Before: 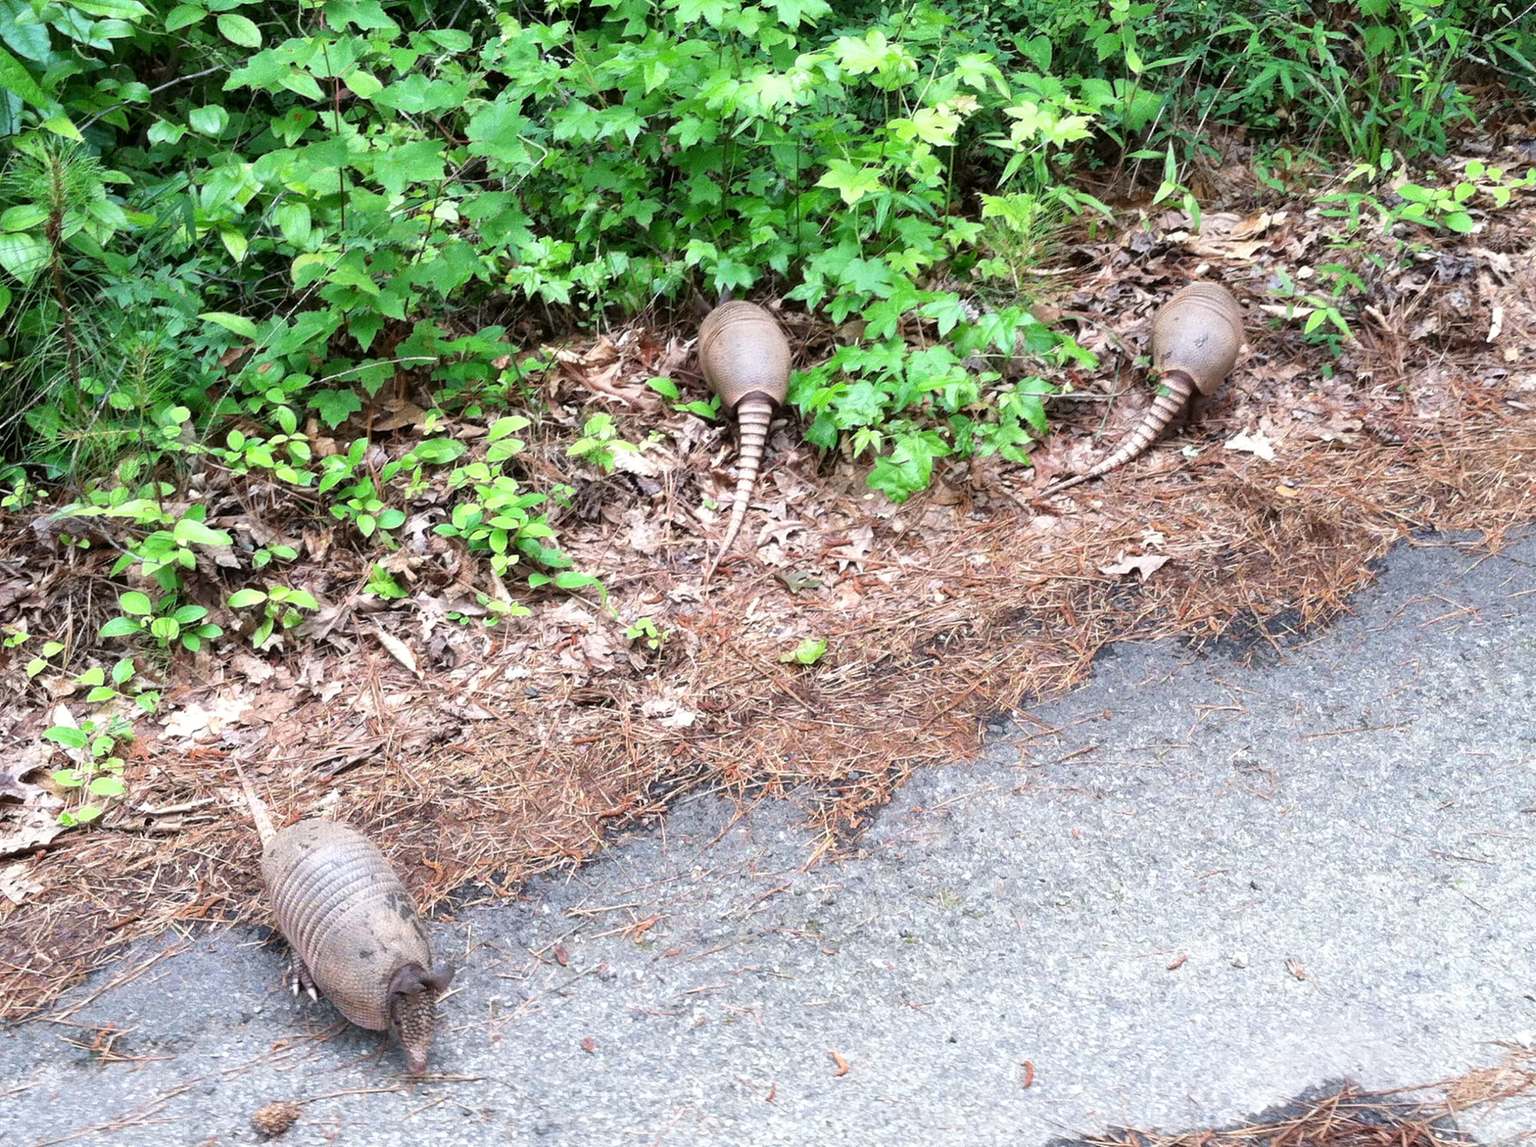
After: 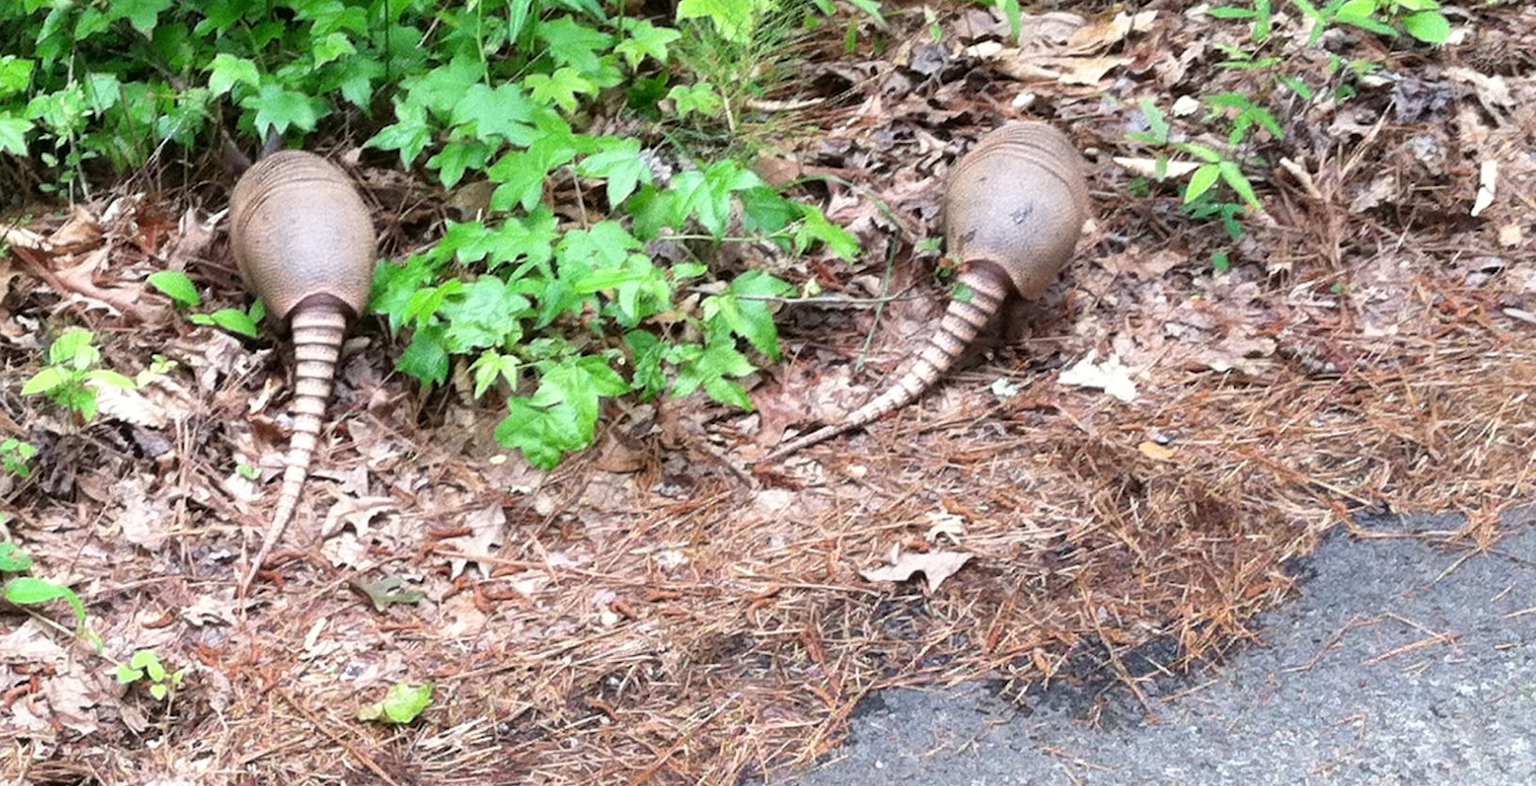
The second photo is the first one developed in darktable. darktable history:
crop: left 35.993%, top 17.931%, right 0.503%, bottom 38.552%
